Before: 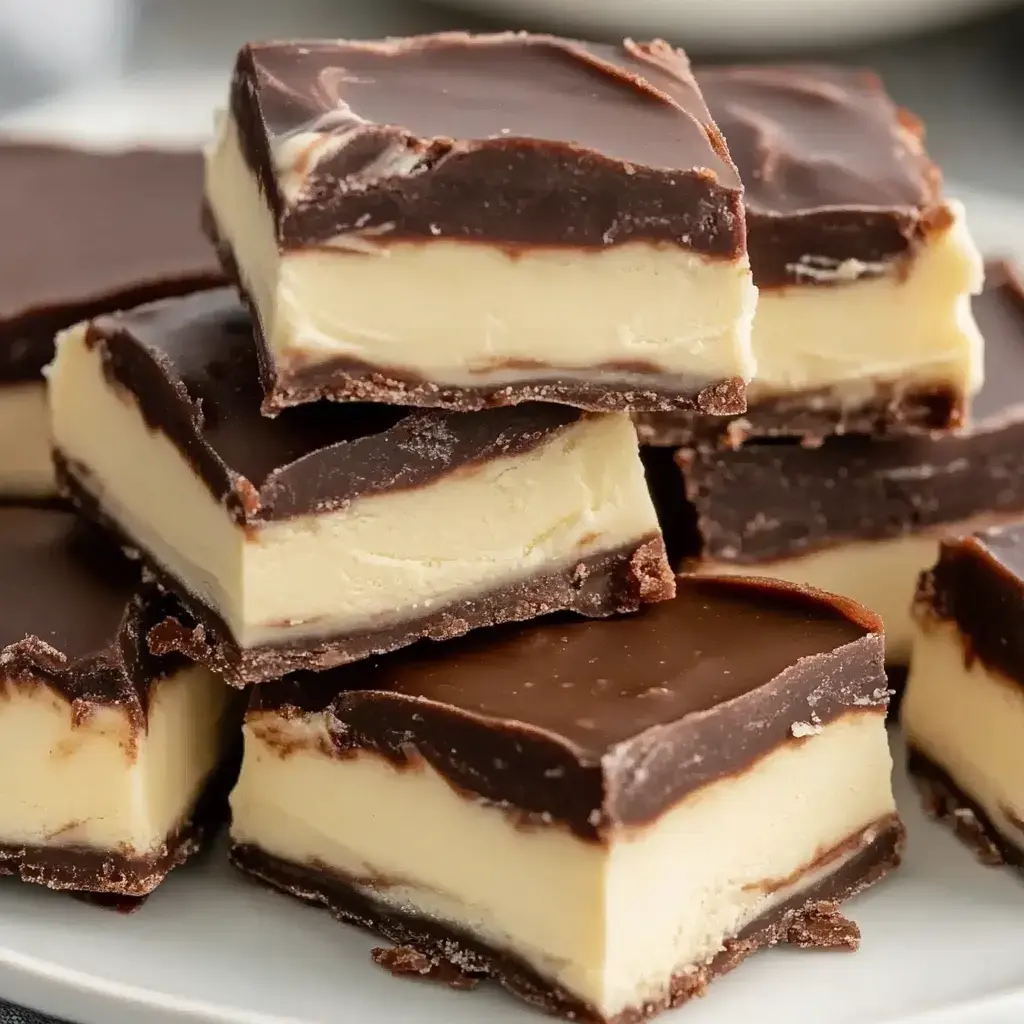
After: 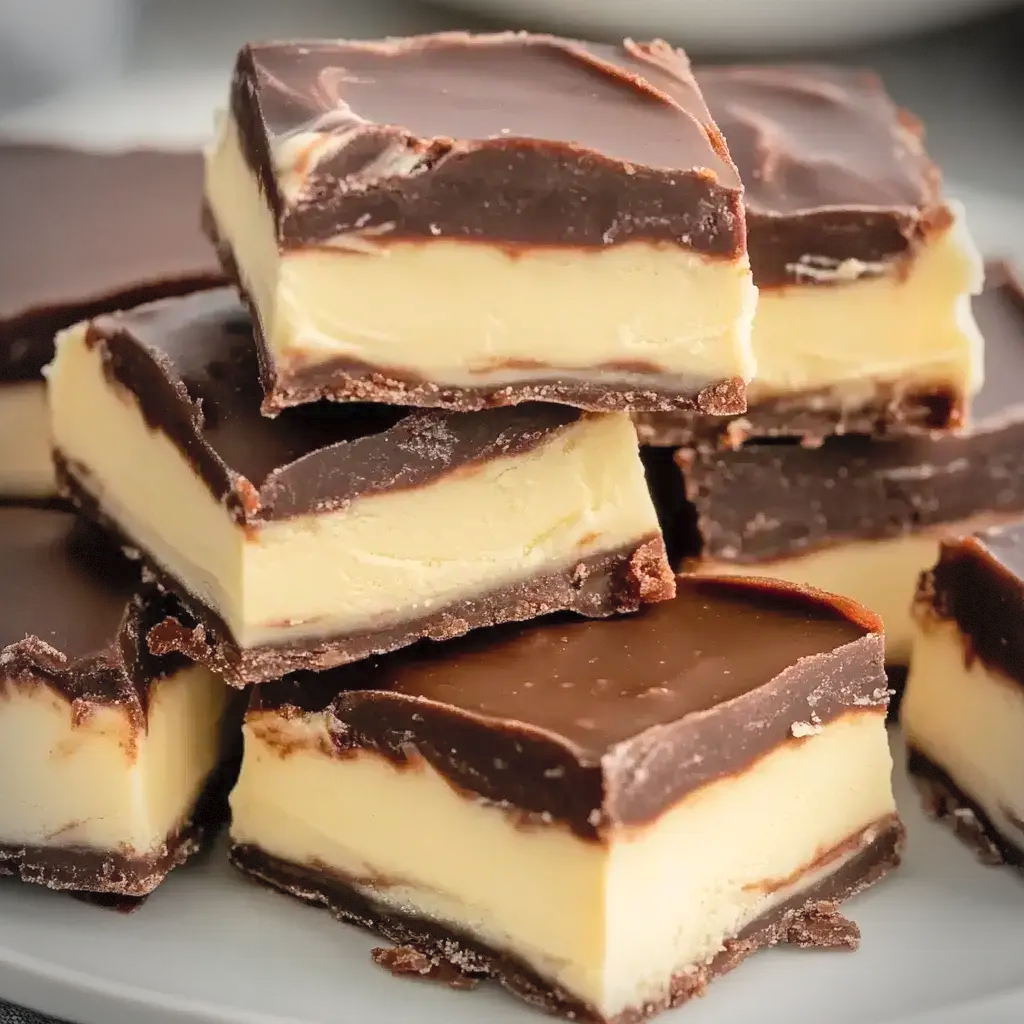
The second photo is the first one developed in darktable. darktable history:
color correction: highlights b* -0.006, saturation 0.853
contrast brightness saturation: contrast 0.067, brightness 0.174, saturation 0.405
vignetting: dithering 8-bit output, unbound false
